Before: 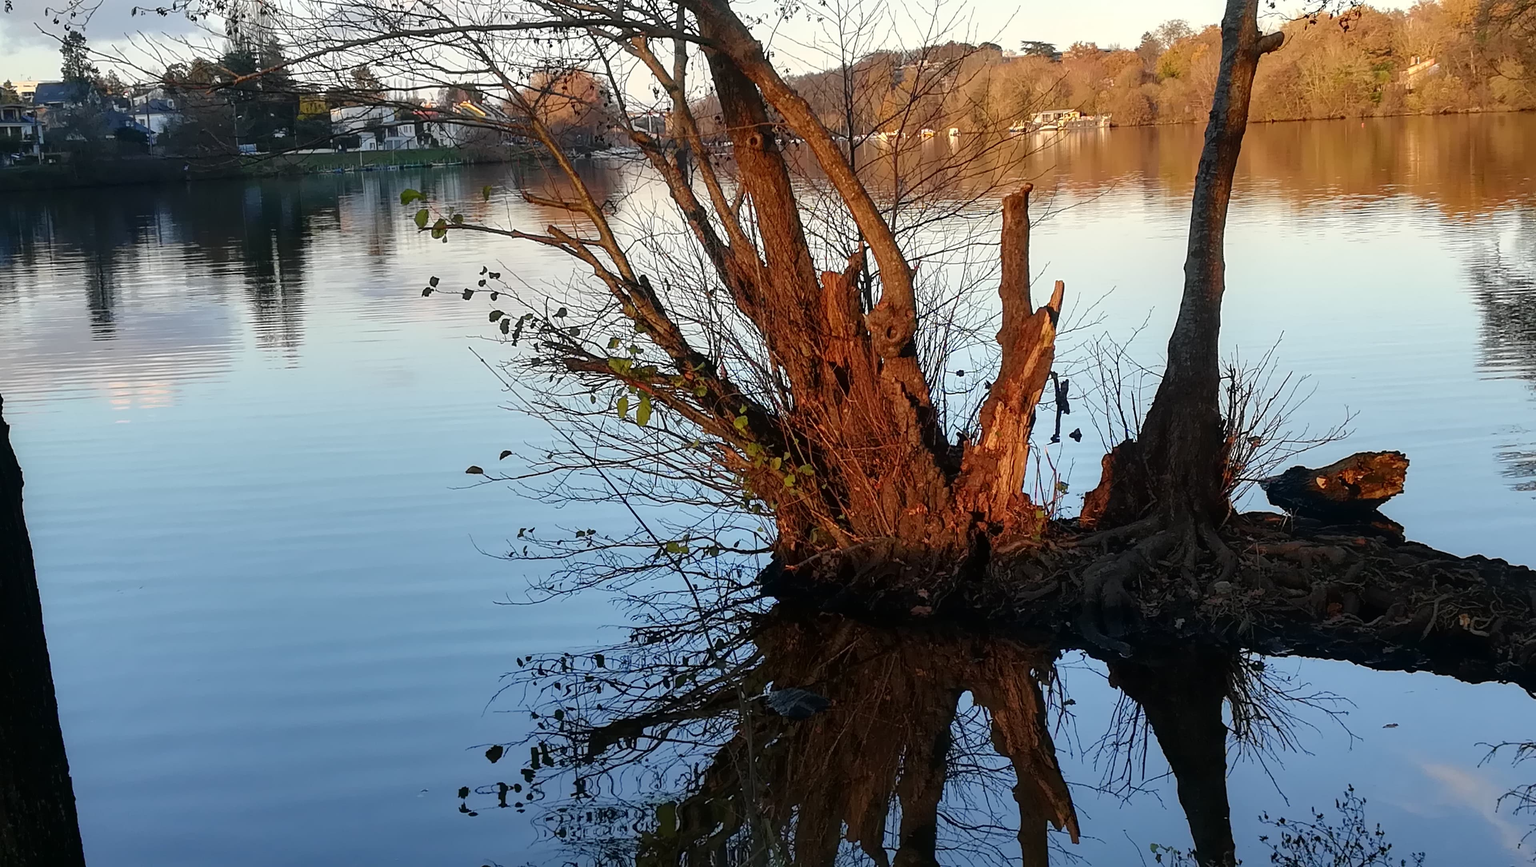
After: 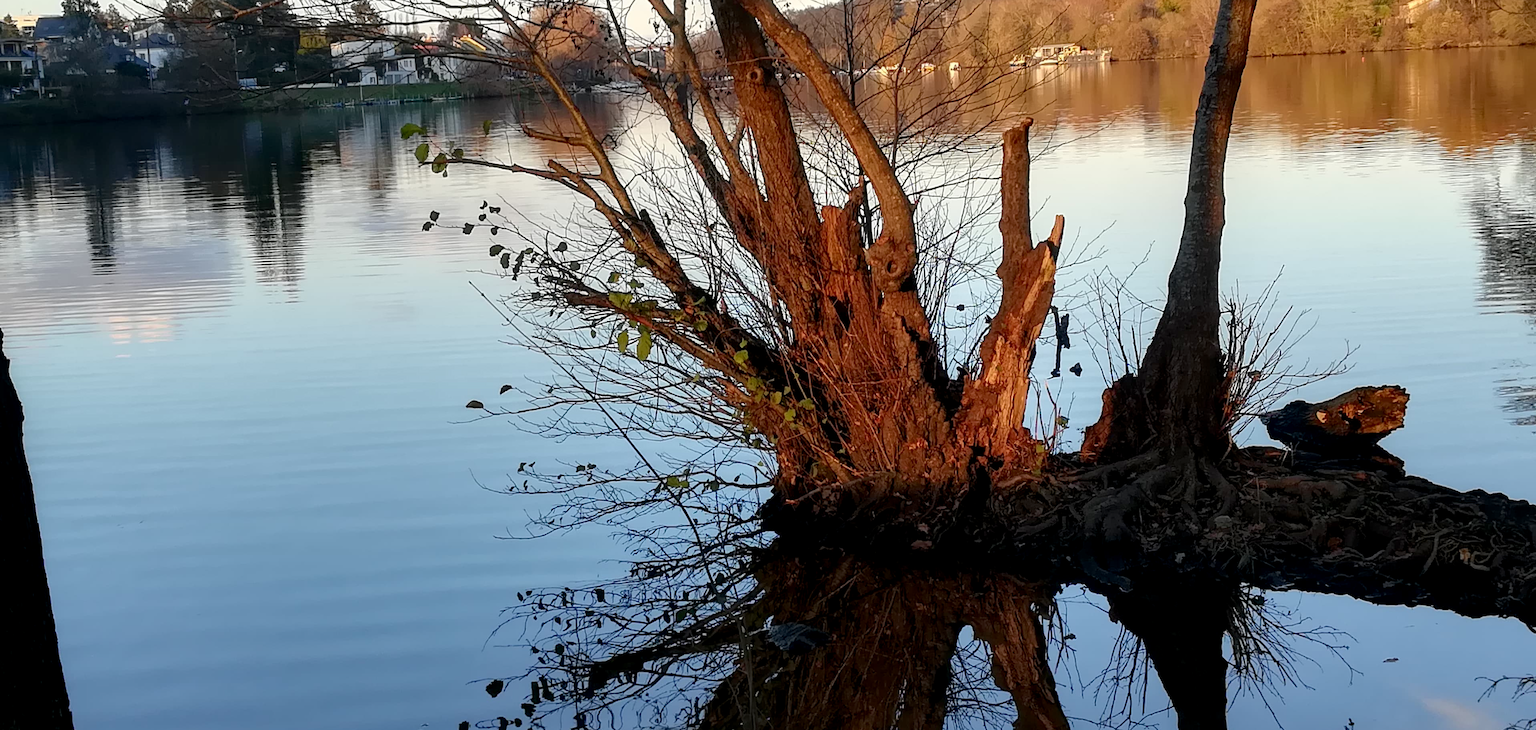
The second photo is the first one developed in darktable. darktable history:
crop: top 7.625%, bottom 8.027%
exposure: black level correction 0.004, exposure 0.014 EV, compensate highlight preservation false
color balance: input saturation 99%
